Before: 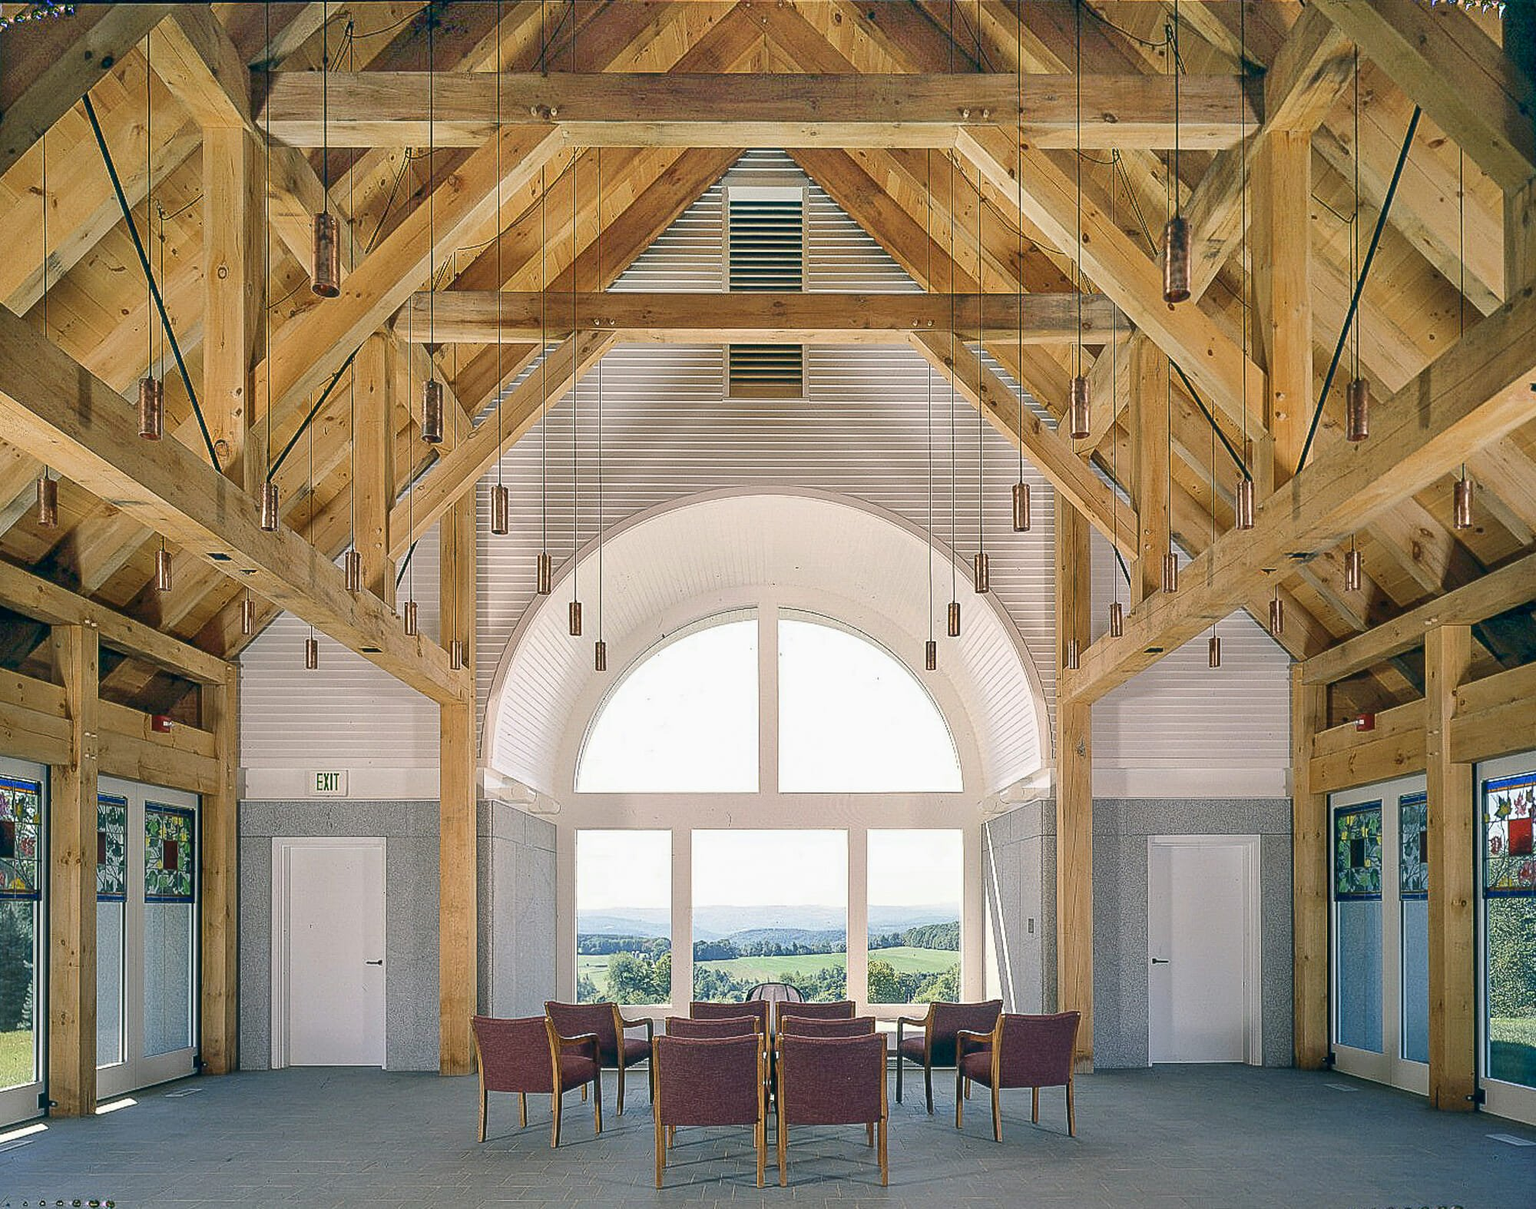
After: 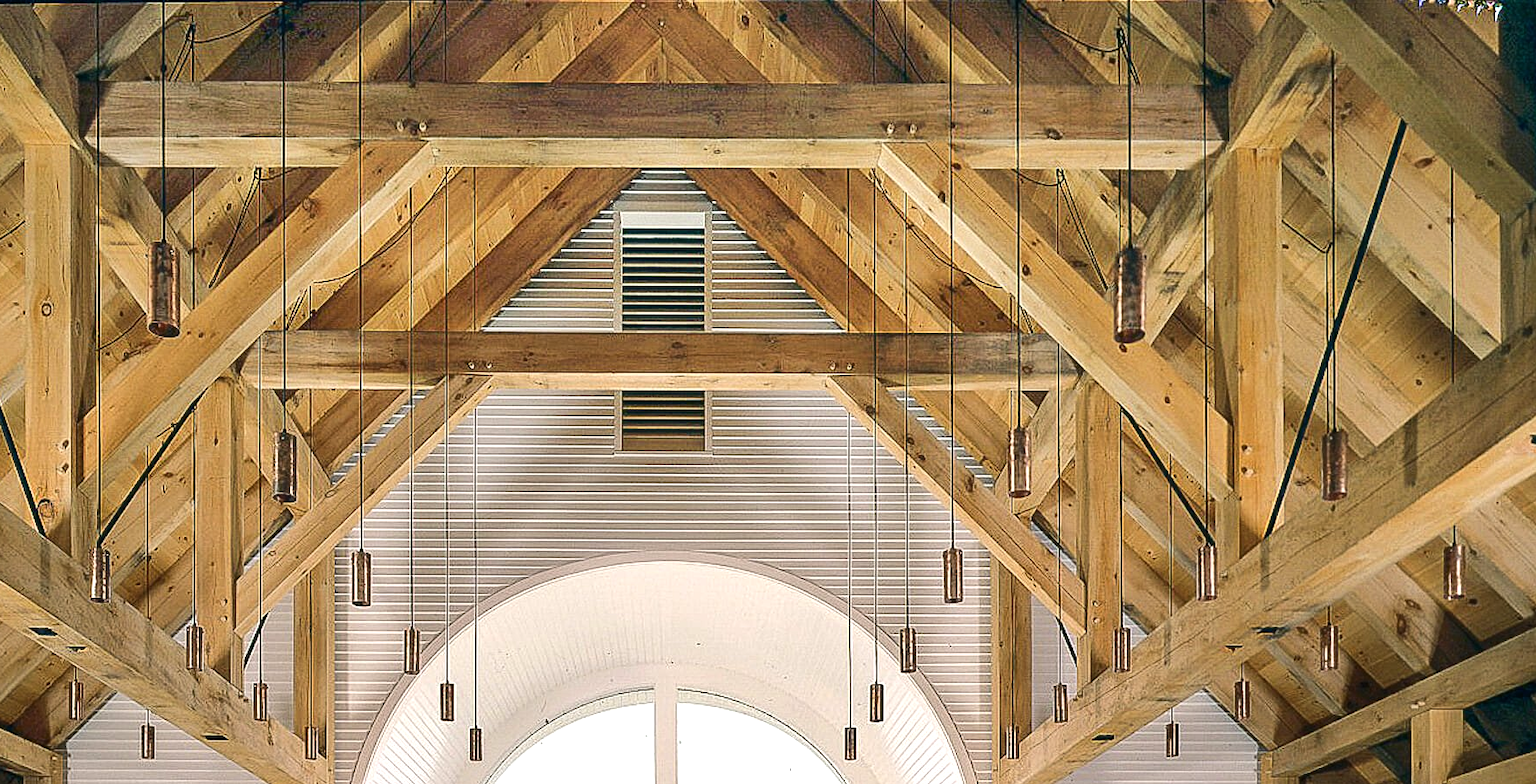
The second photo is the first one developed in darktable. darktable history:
tone equalizer: -8 EV -0.417 EV, -7 EV -0.389 EV, -6 EV -0.333 EV, -5 EV -0.222 EV, -3 EV 0.222 EV, -2 EV 0.333 EV, -1 EV 0.389 EV, +0 EV 0.417 EV, edges refinement/feathering 500, mask exposure compensation -1.57 EV, preserve details no
crop and rotate: left 11.812%, bottom 42.776%
